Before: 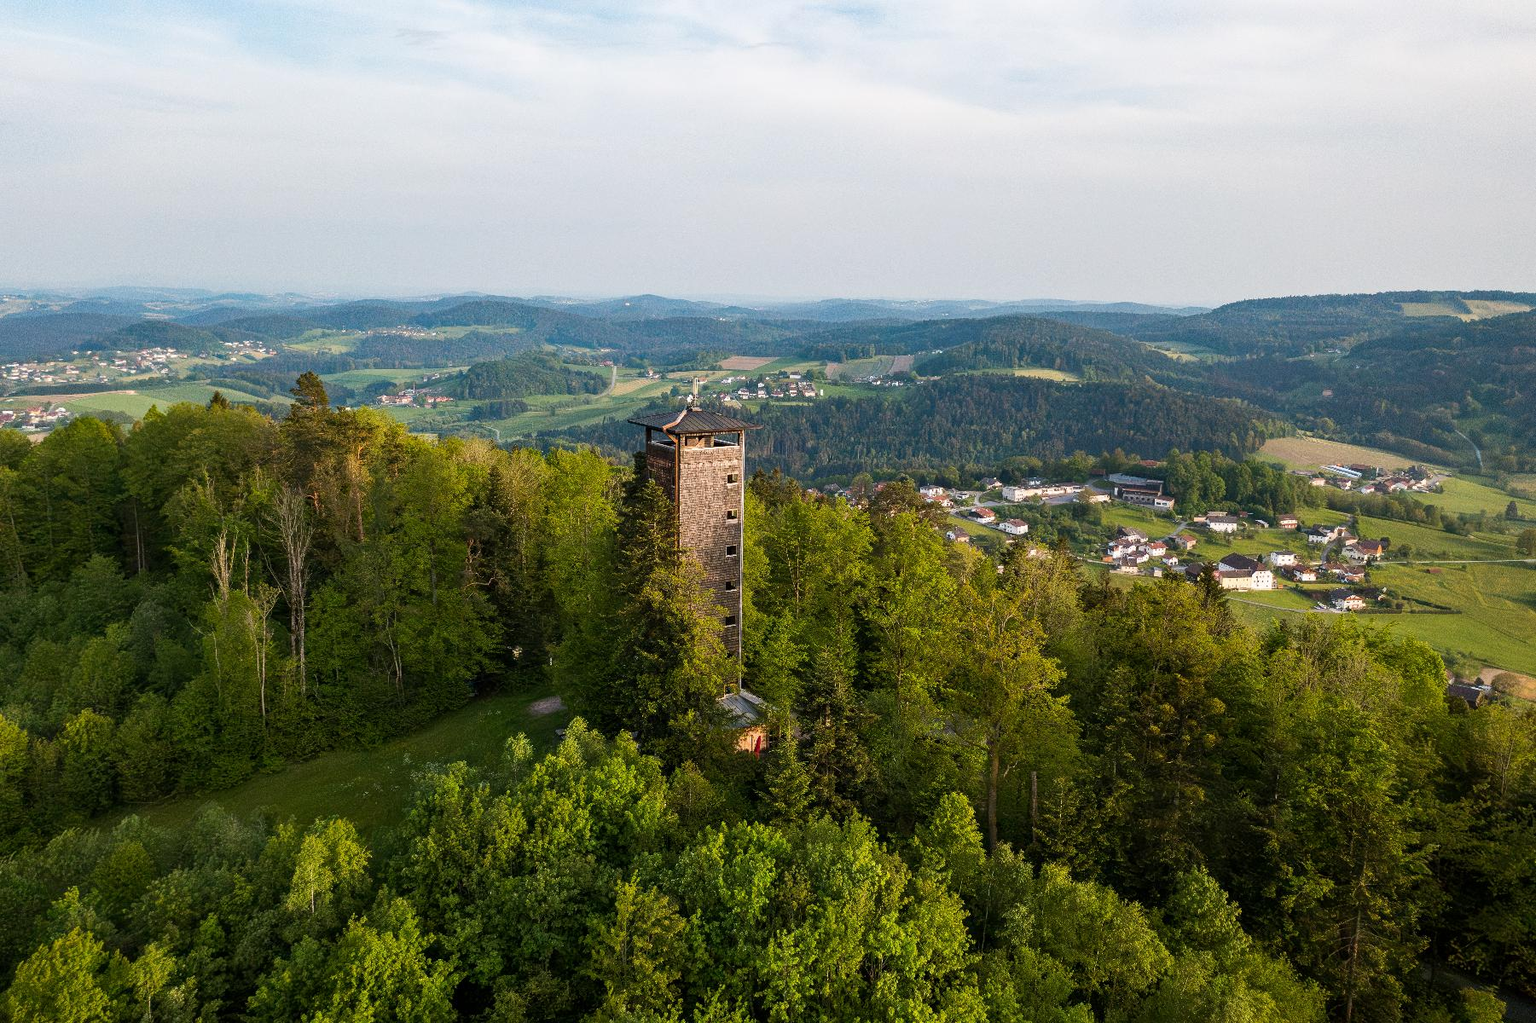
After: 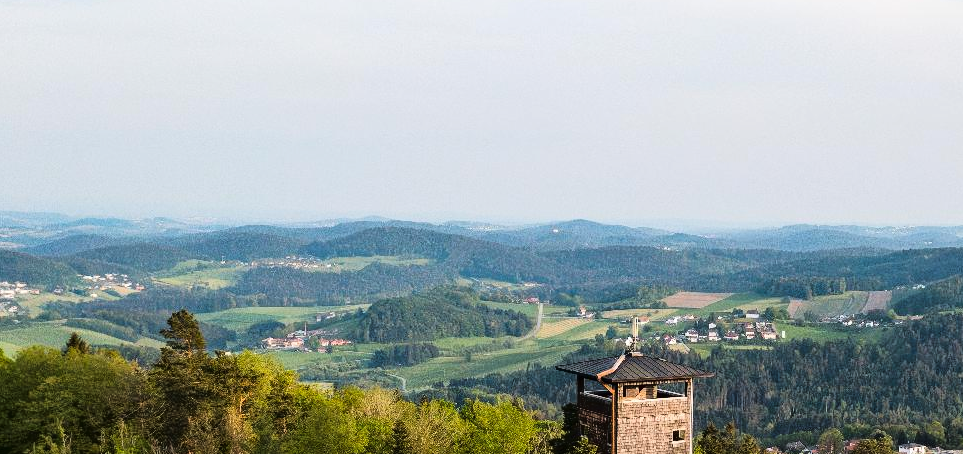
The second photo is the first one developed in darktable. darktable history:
tone curve: curves: ch0 [(0, 0) (0.003, 0.007) (0.011, 0.01) (0.025, 0.018) (0.044, 0.028) (0.069, 0.034) (0.1, 0.04) (0.136, 0.051) (0.177, 0.104) (0.224, 0.161) (0.277, 0.234) (0.335, 0.316) (0.399, 0.41) (0.468, 0.487) (0.543, 0.577) (0.623, 0.679) (0.709, 0.769) (0.801, 0.854) (0.898, 0.922) (1, 1)], color space Lab, linked channels, preserve colors none
crop: left 10.032%, top 10.534%, right 36.46%, bottom 51.626%
